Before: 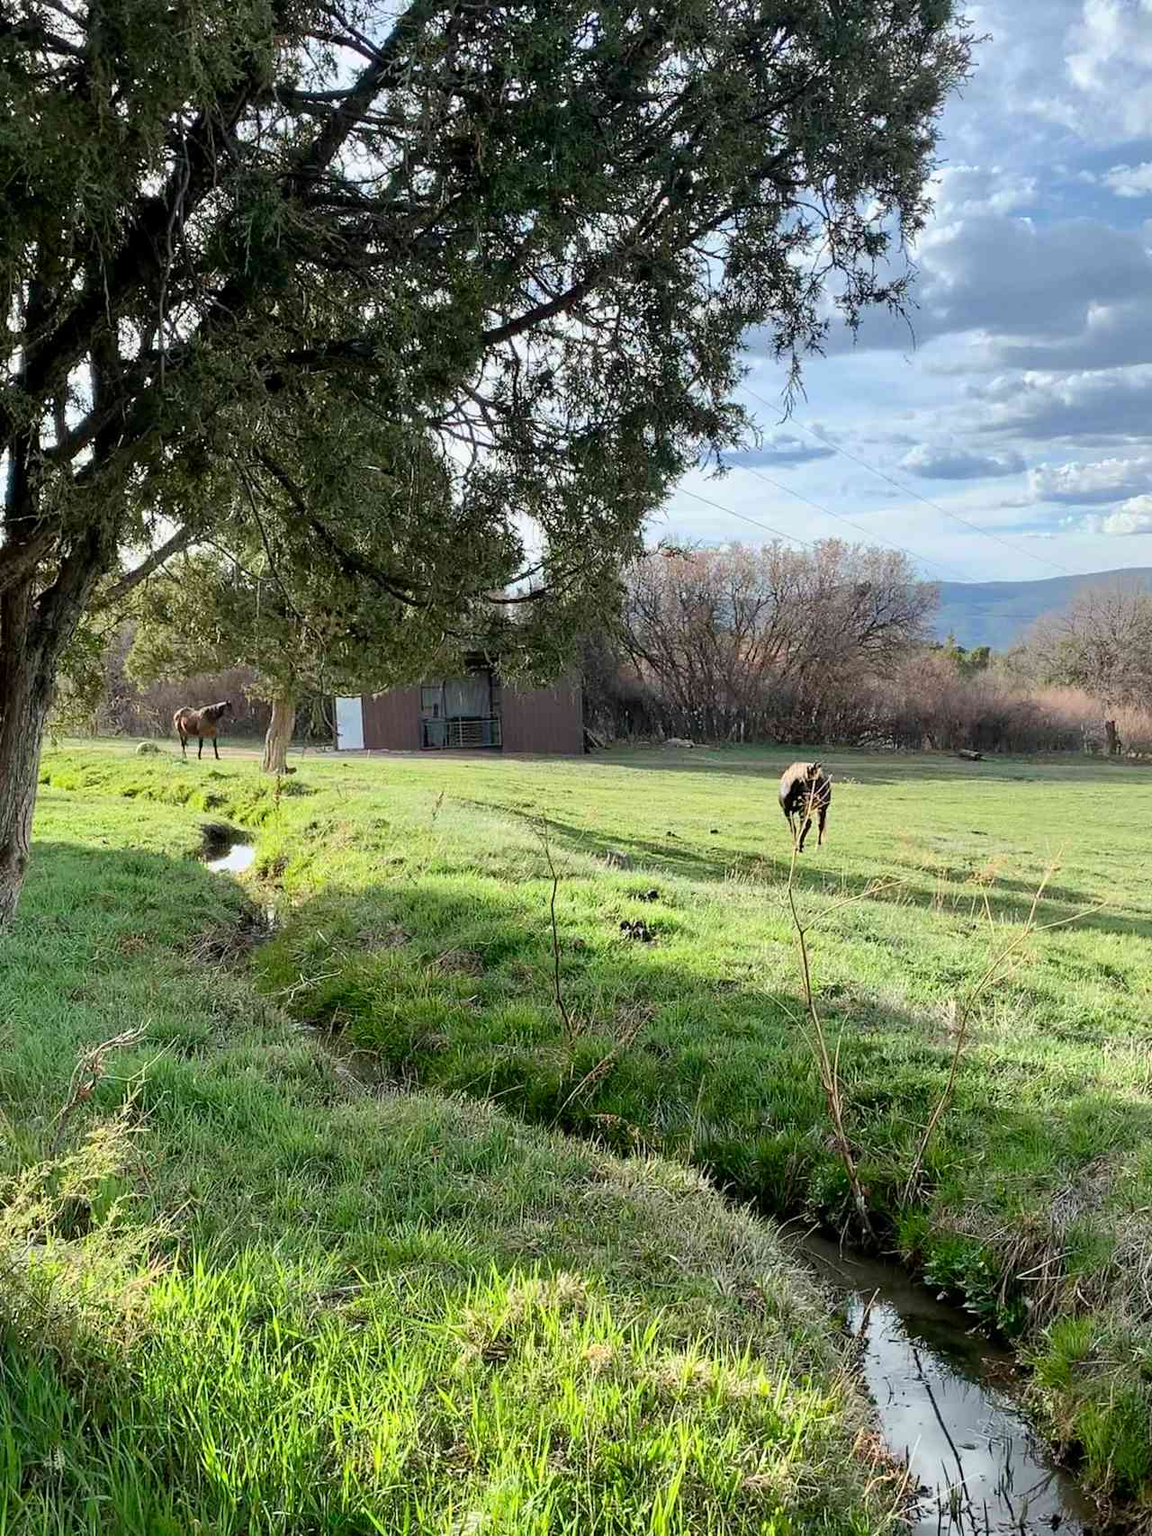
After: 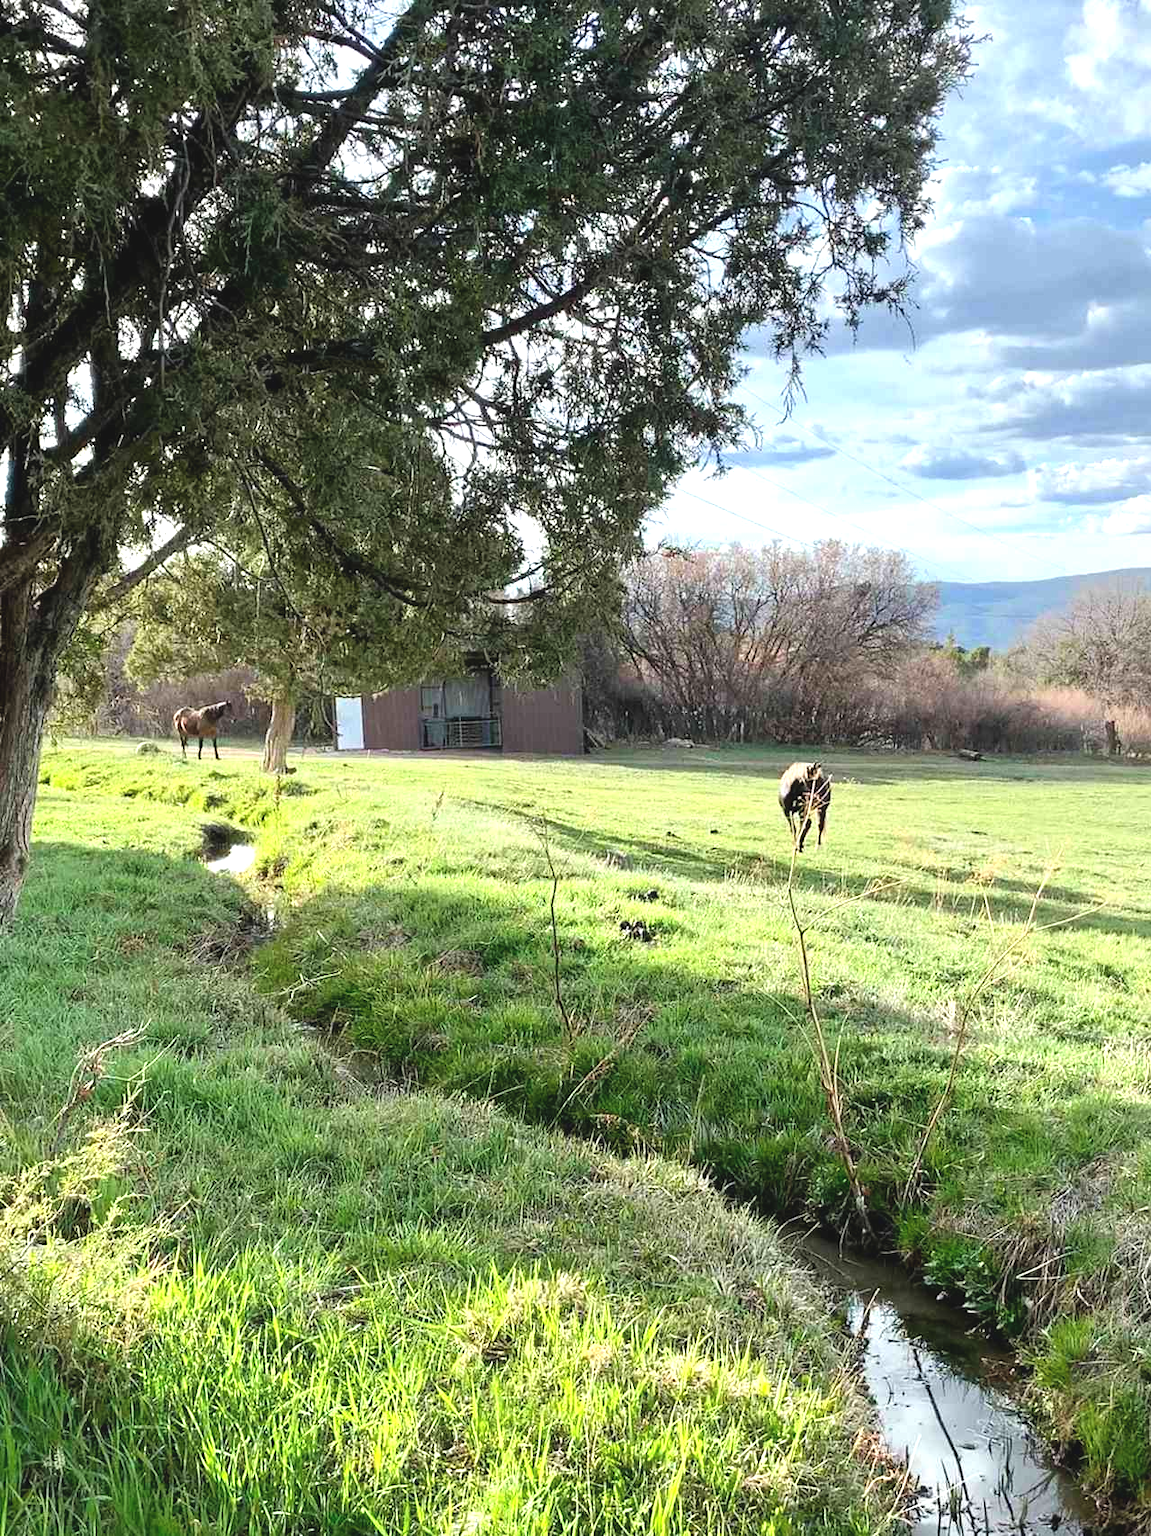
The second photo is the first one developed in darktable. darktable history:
exposure: black level correction -0.005, exposure 0.613 EV, compensate highlight preservation false
